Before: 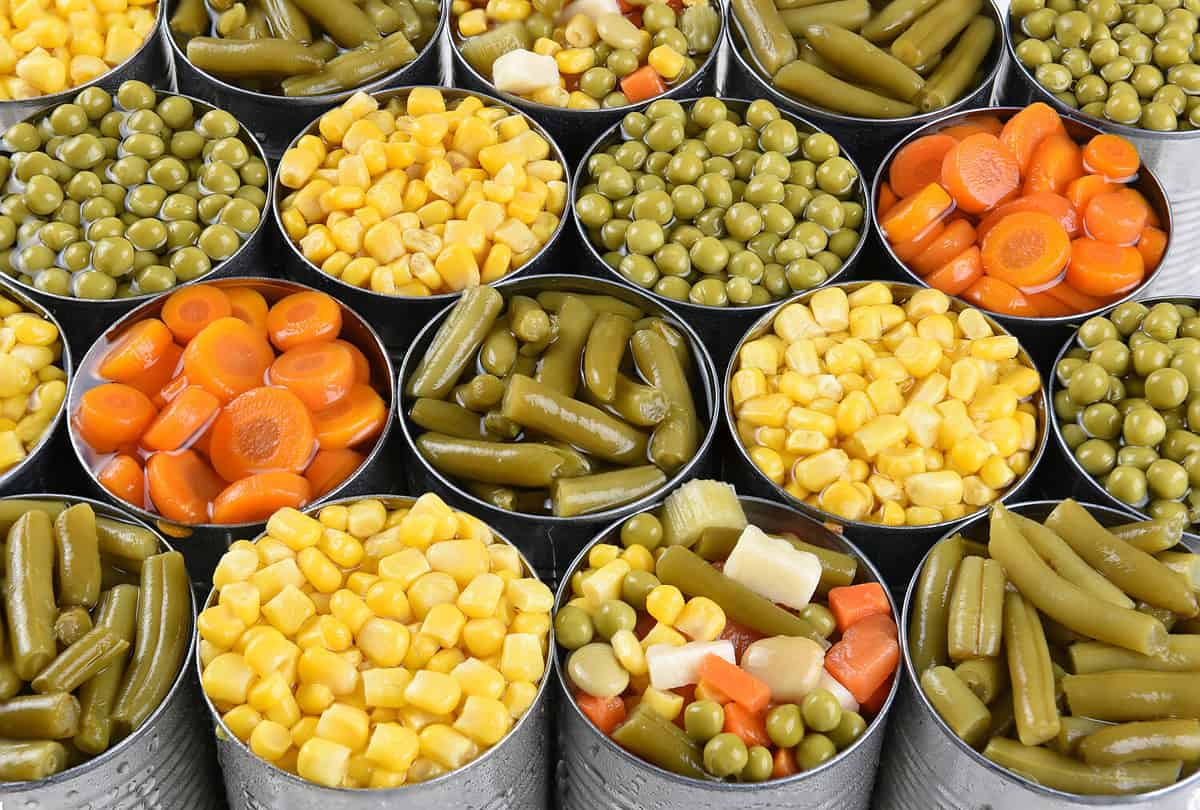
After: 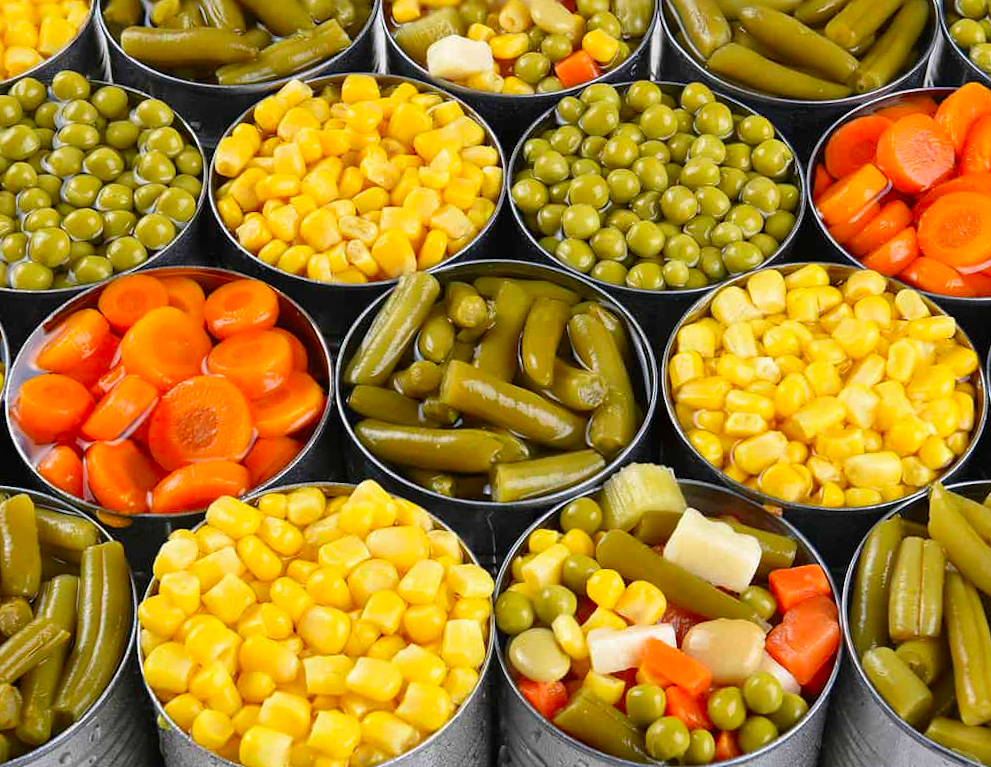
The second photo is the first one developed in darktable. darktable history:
color correction: highlights b* 0.019, saturation 1.37
crop and rotate: angle 0.664°, left 4.474%, top 1.054%, right 11.472%, bottom 2.516%
